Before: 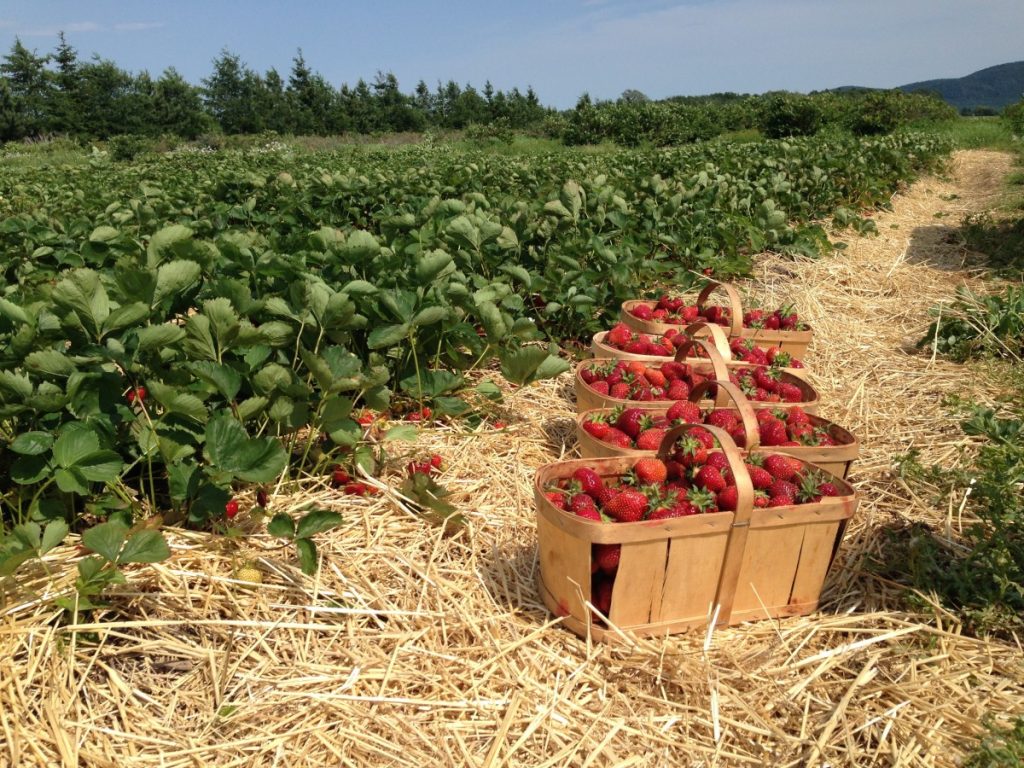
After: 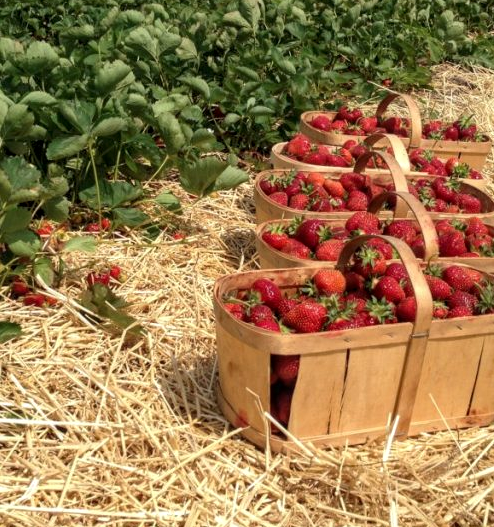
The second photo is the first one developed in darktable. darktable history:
local contrast: on, module defaults
crop: left 31.379%, top 24.658%, right 20.326%, bottom 6.628%
